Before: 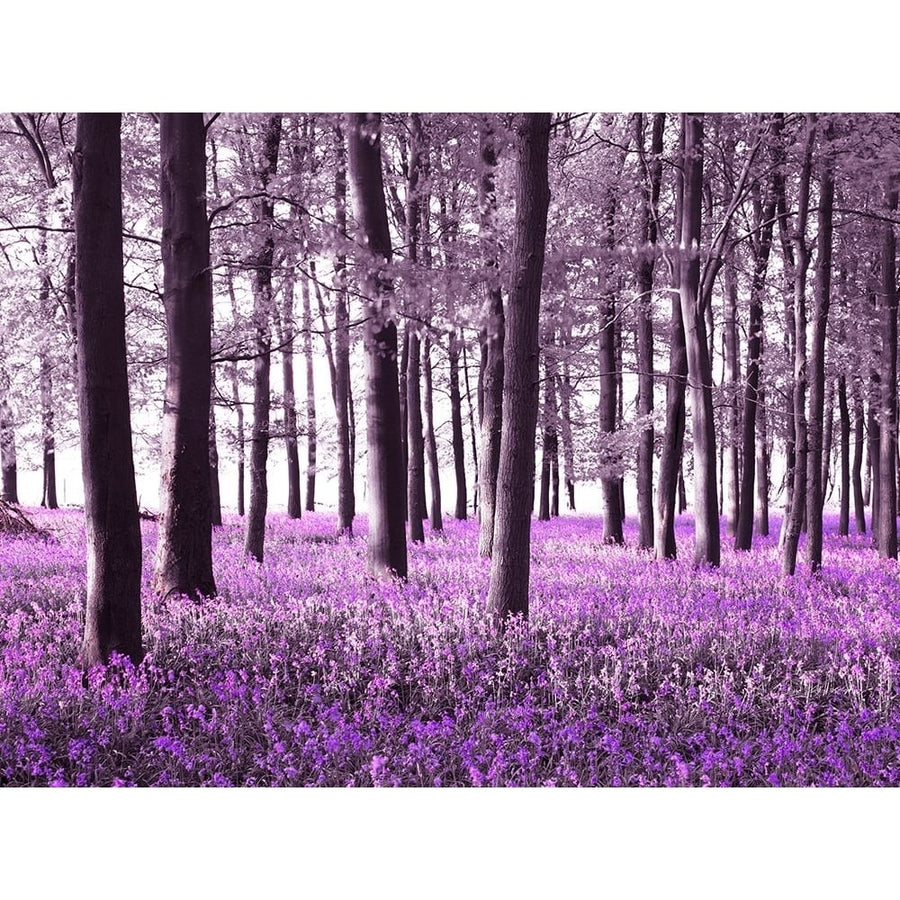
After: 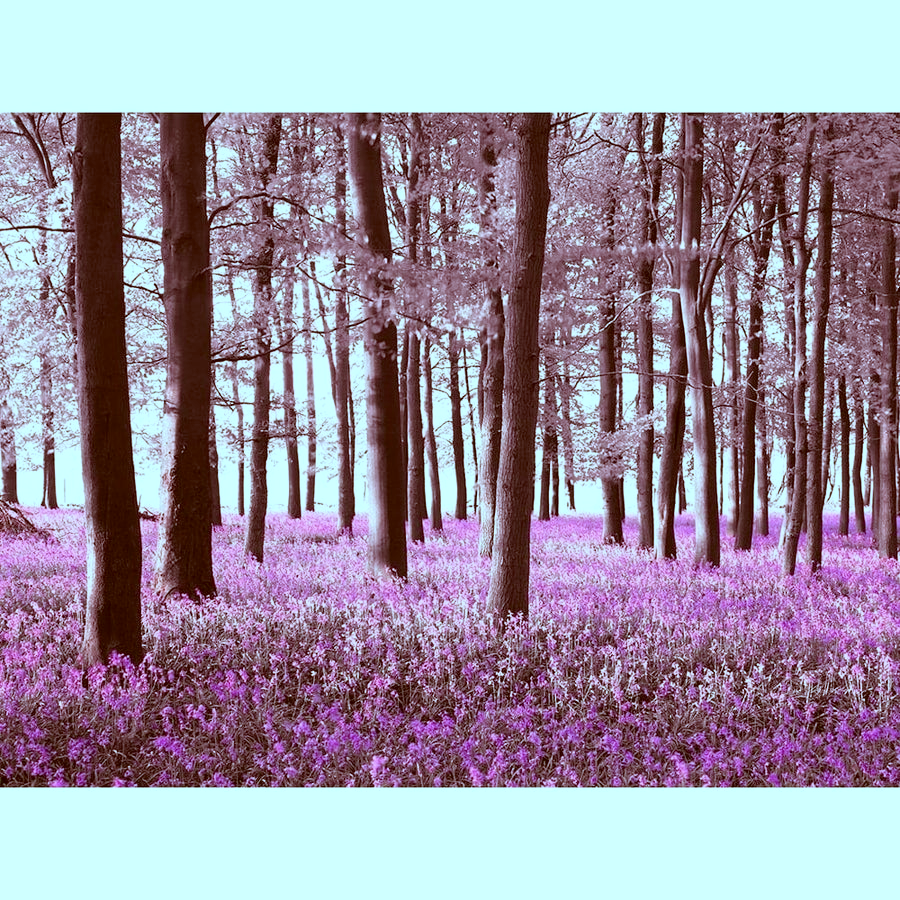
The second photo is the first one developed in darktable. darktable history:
color correction: highlights a* -14.62, highlights b* -16.3, shadows a* 10.56, shadows b* 29.97
exposure: exposure -0.047 EV, compensate highlight preservation false
contrast brightness saturation: contrast 0.05, brightness 0.068, saturation 0.015
